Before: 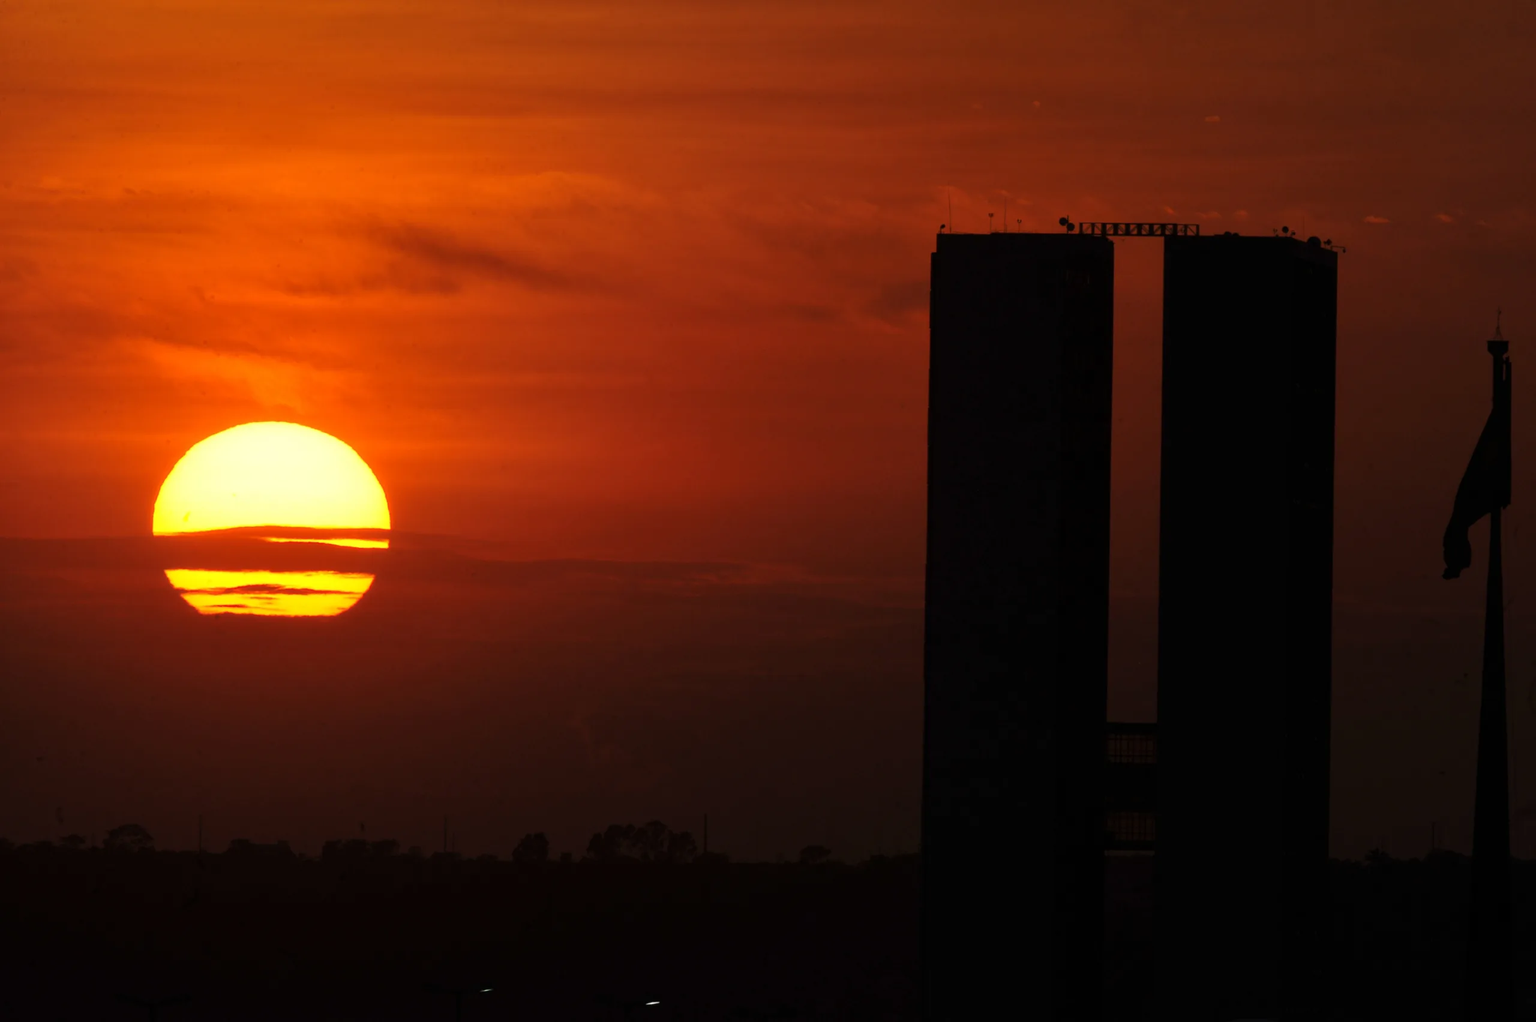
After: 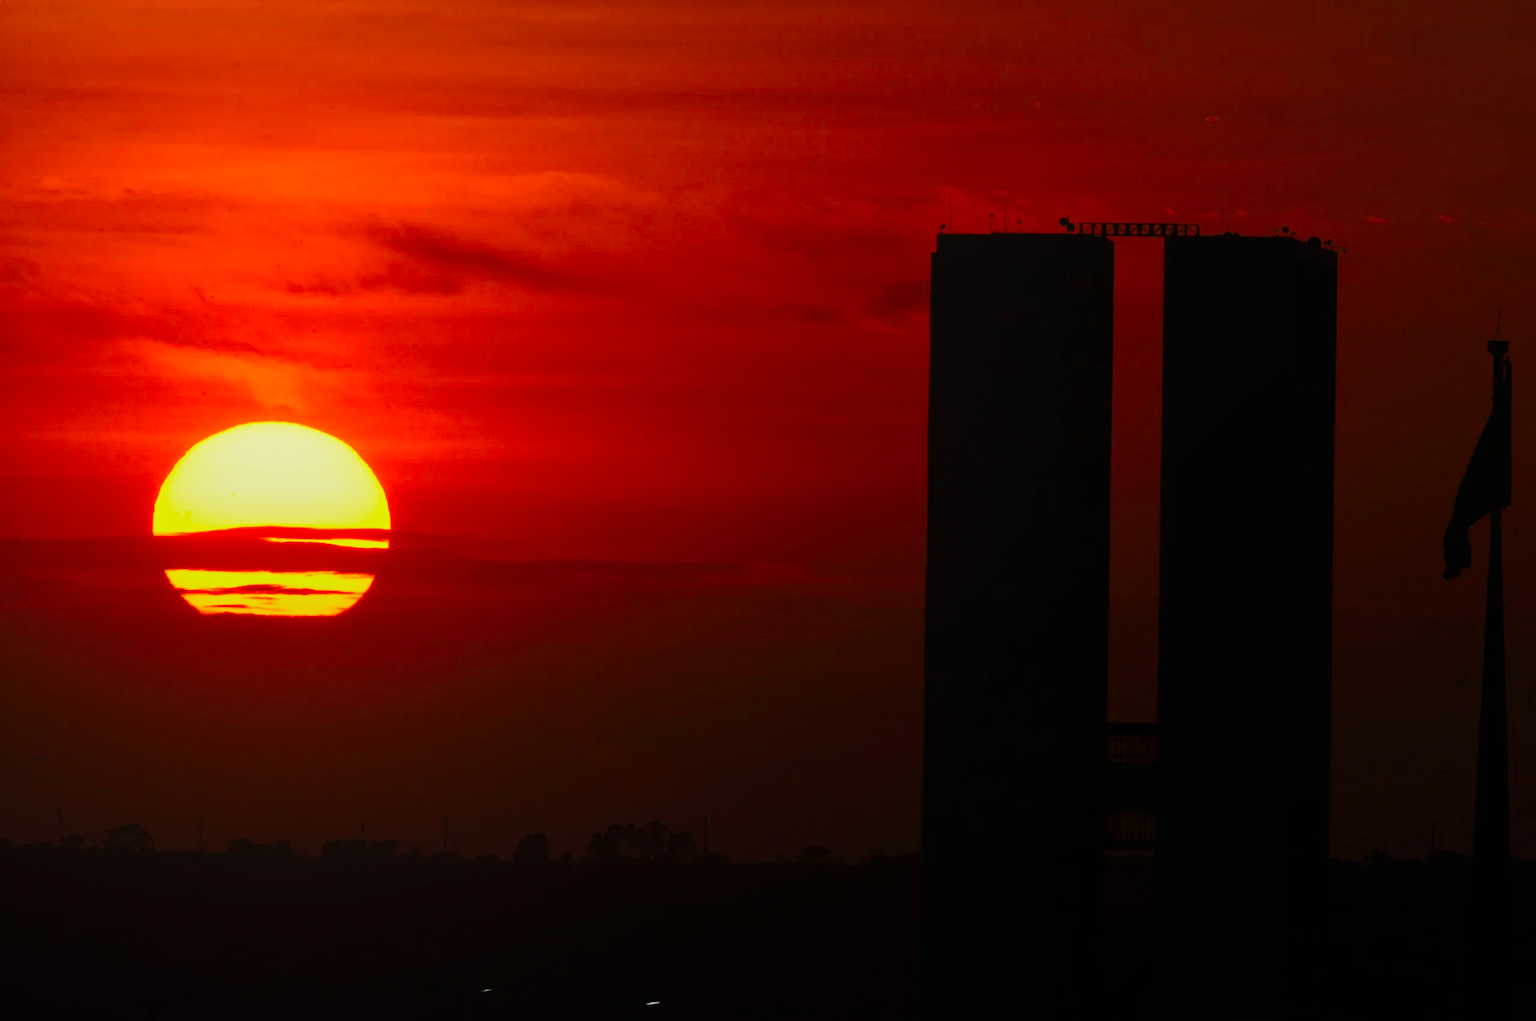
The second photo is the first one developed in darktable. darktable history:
contrast brightness saturation: contrast 0.172, saturation 0.3
local contrast: highlights 45%, shadows 4%, detail 100%
